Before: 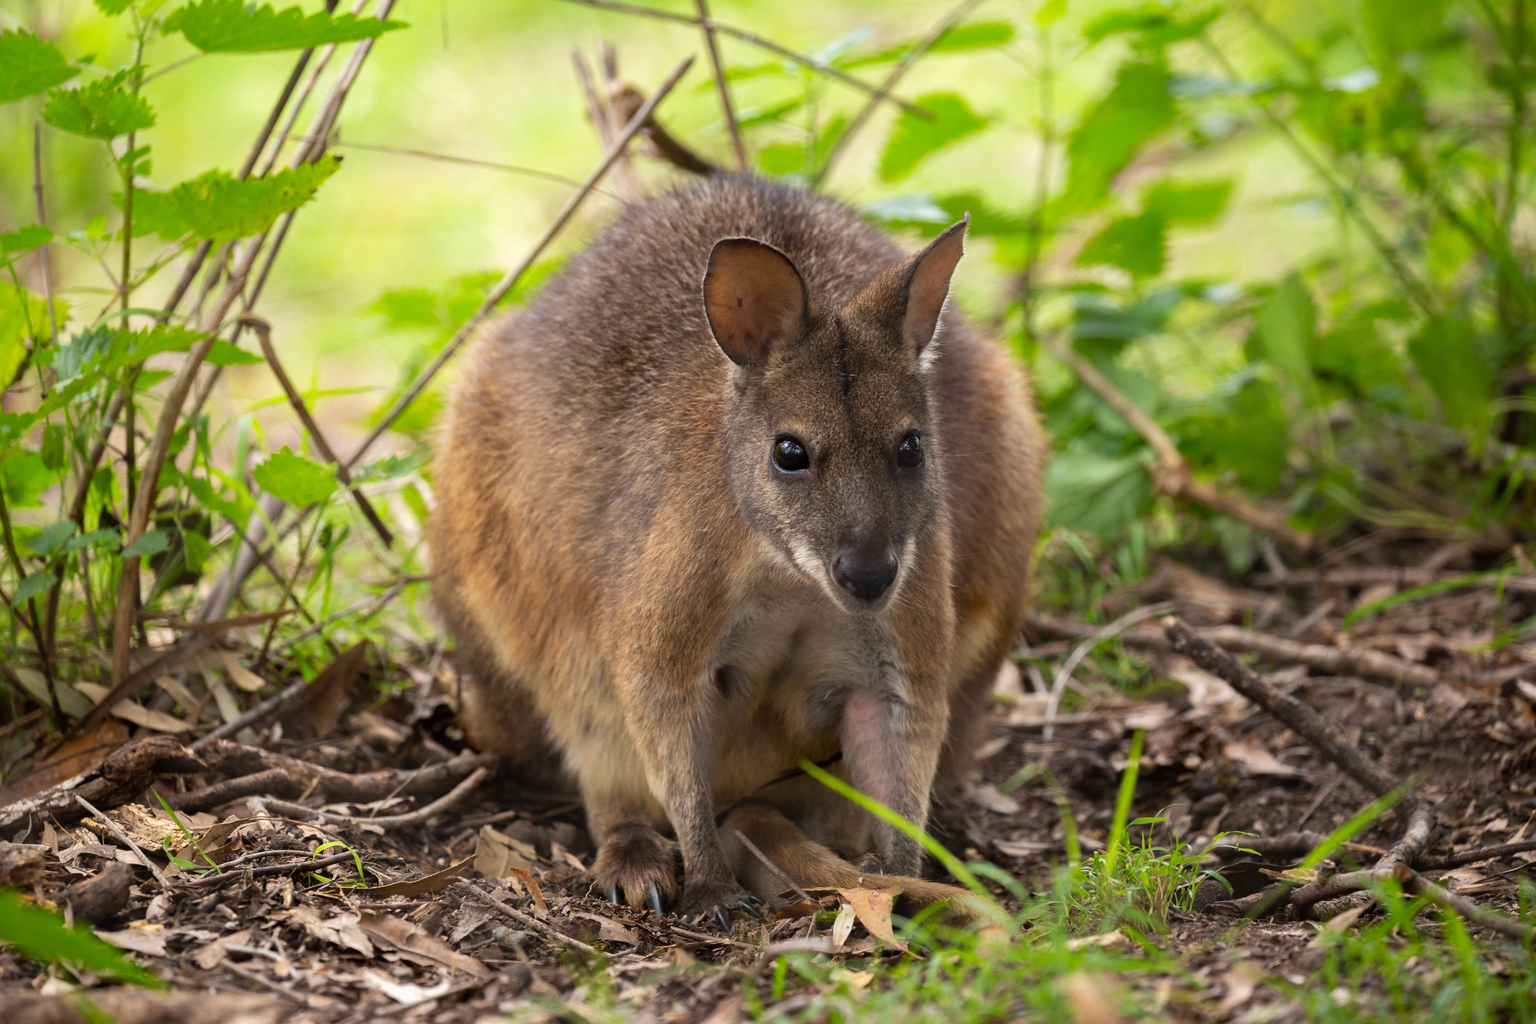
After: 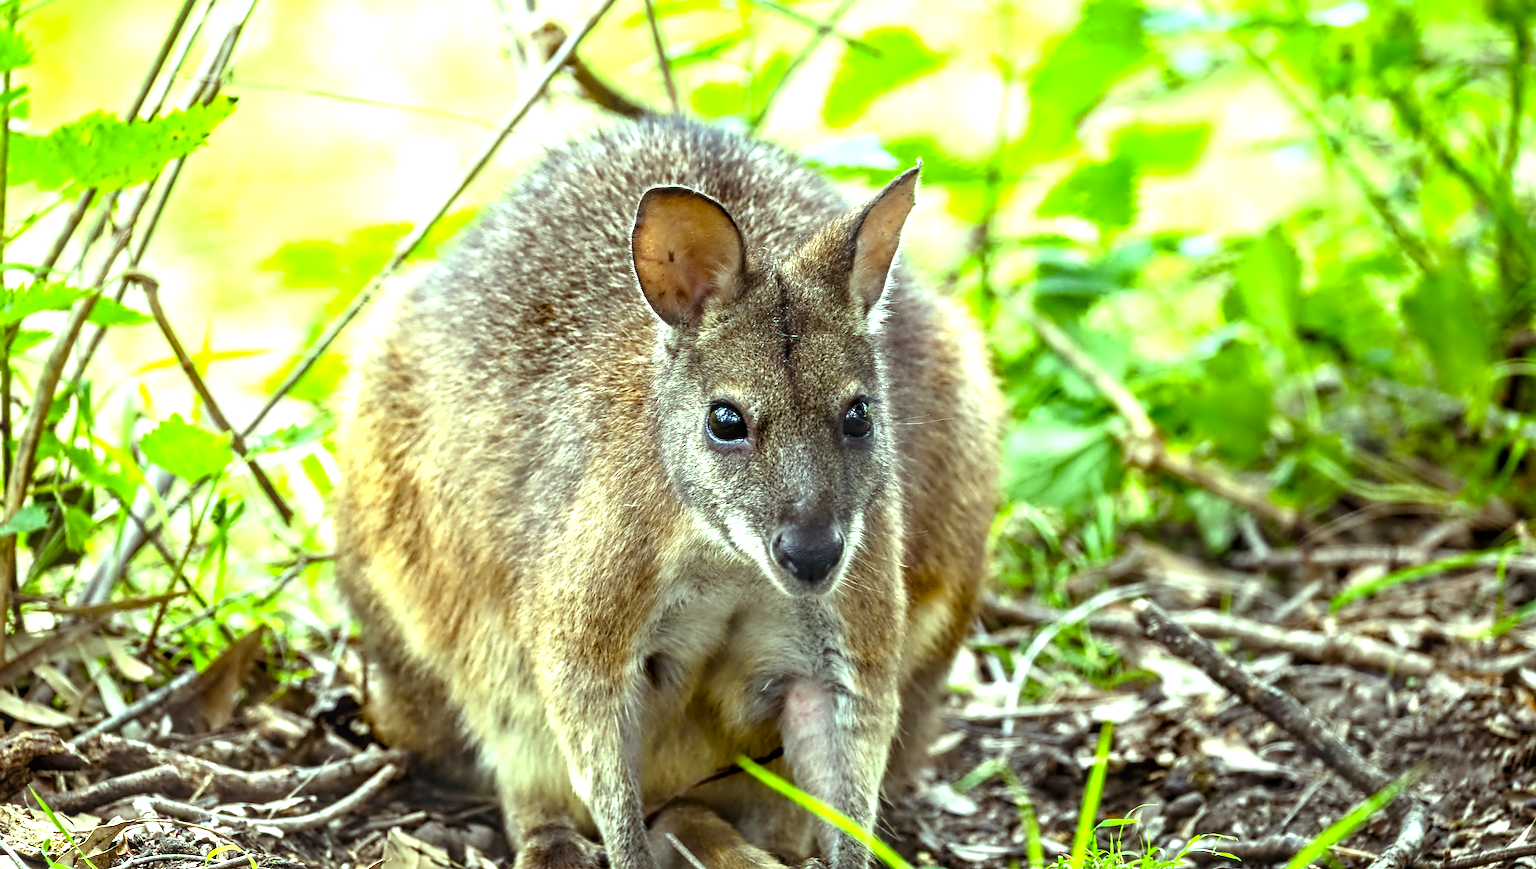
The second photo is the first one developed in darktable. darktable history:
contrast equalizer: octaves 7, y [[0.5, 0.542, 0.583, 0.625, 0.667, 0.708], [0.5 ×6], [0.5 ×6], [0, 0.033, 0.067, 0.1, 0.133, 0.167], [0, 0.05, 0.1, 0.15, 0.2, 0.25]]
local contrast: on, module defaults
color balance: mode lift, gamma, gain (sRGB), lift [0.997, 0.979, 1.021, 1.011], gamma [1, 1.084, 0.916, 0.998], gain [1, 0.87, 1.13, 1.101], contrast 4.55%, contrast fulcrum 38.24%, output saturation 104.09%
crop: left 8.155%, top 6.611%, bottom 15.385%
exposure: exposure 1.223 EV, compensate highlight preservation false
color balance rgb: perceptual saturation grading › global saturation 35%, perceptual saturation grading › highlights -25%, perceptual saturation grading › shadows 25%, global vibrance 10%
